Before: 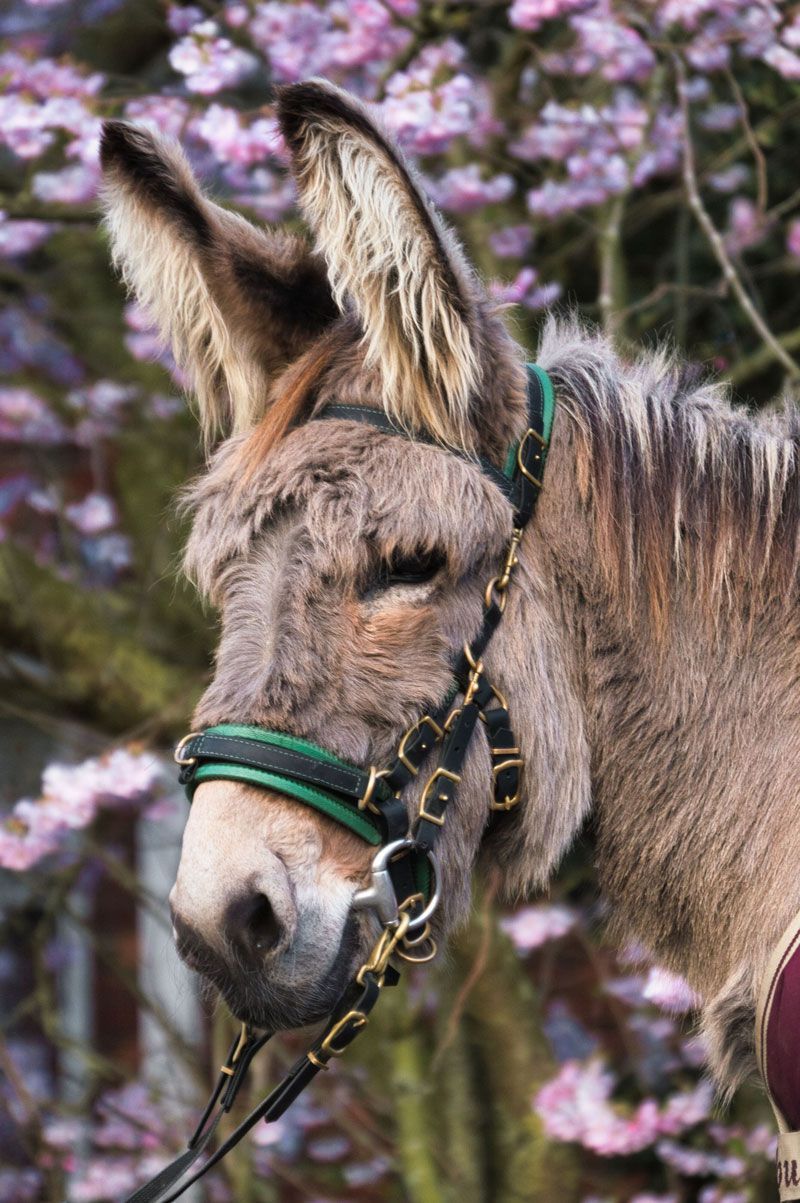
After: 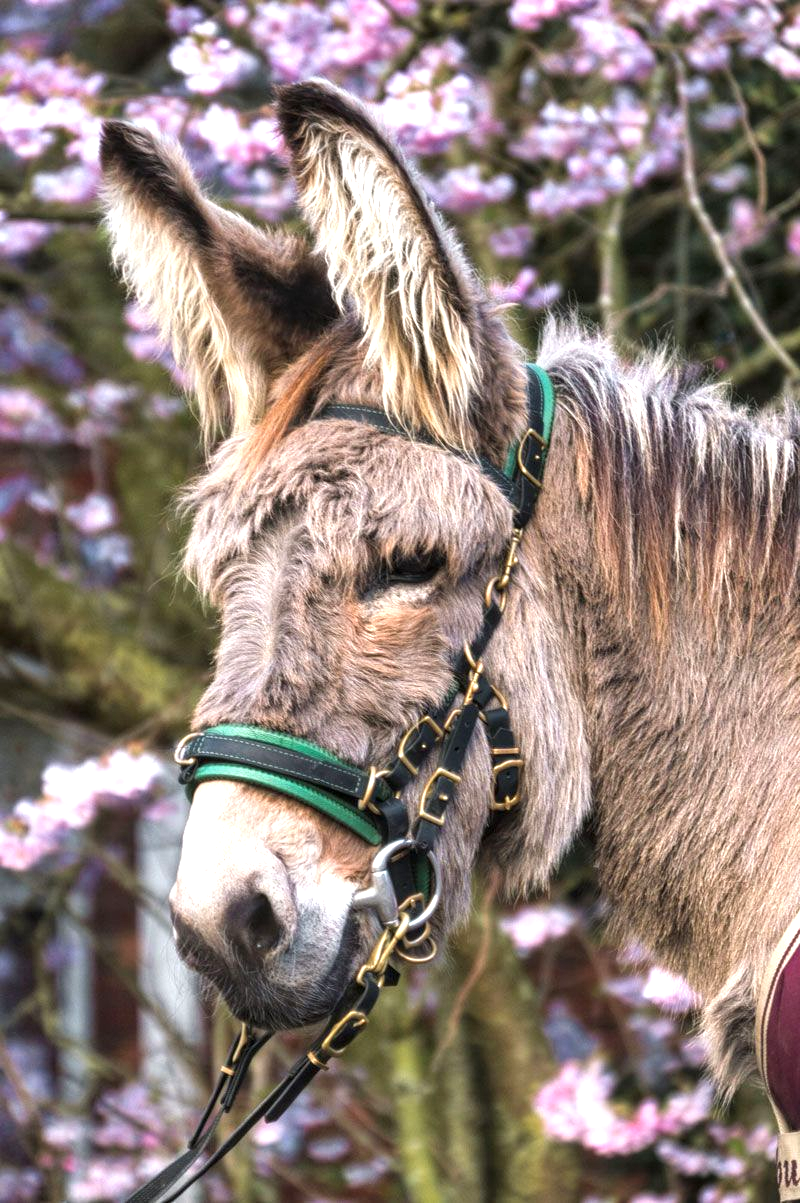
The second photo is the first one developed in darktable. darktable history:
local contrast: on, module defaults
exposure: black level correction 0, exposure 0.7 EV, compensate exposure bias true, compensate highlight preservation false
tone equalizer: mask exposure compensation -0.492 EV
